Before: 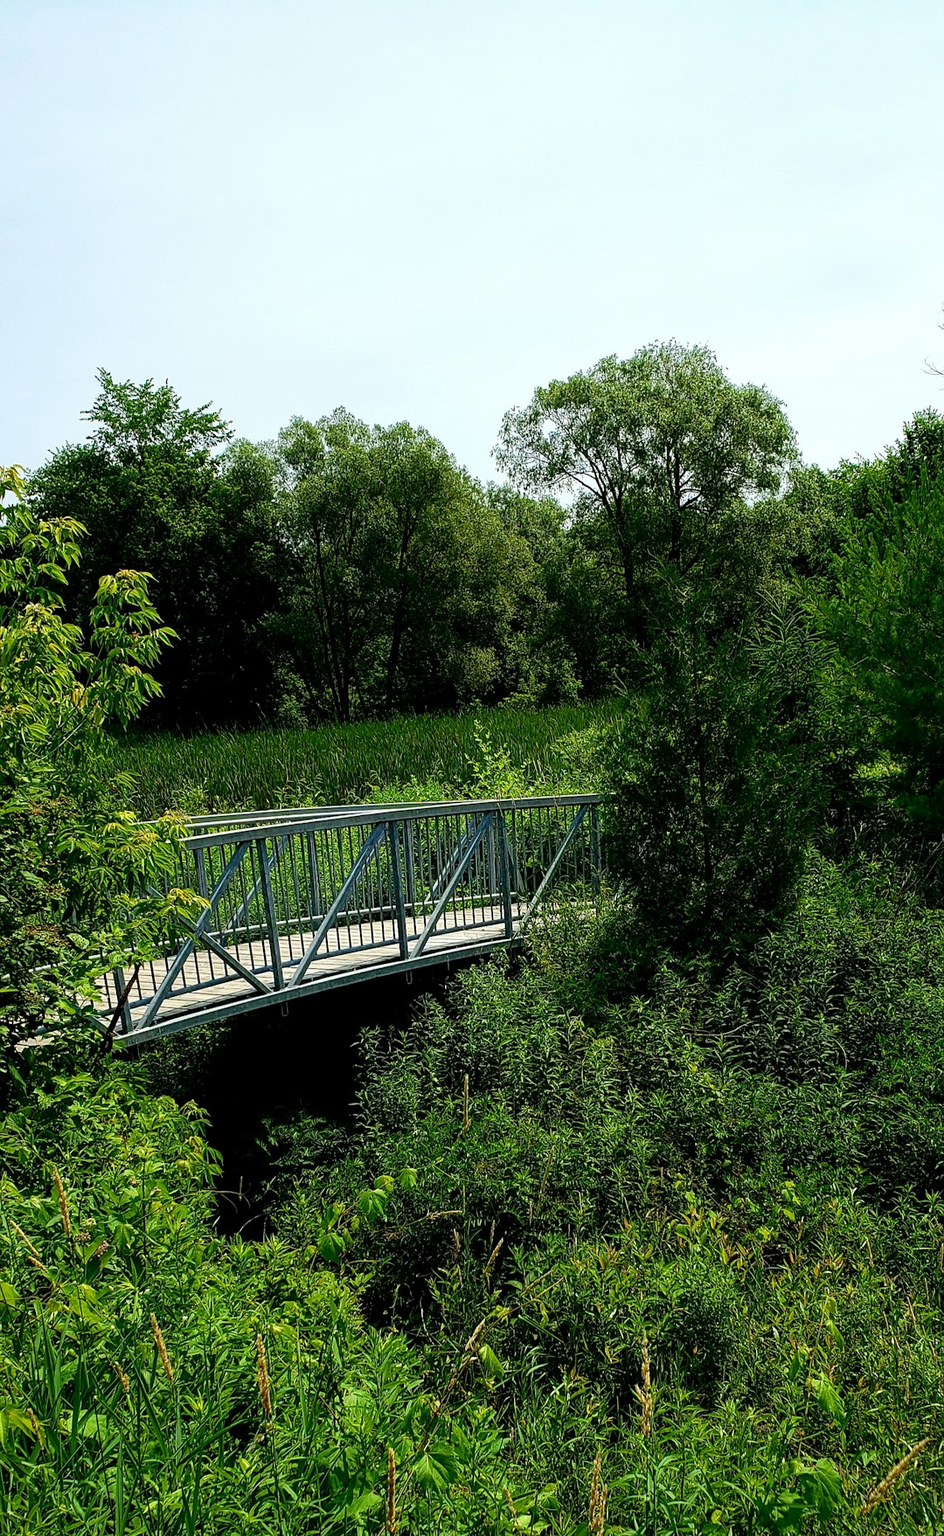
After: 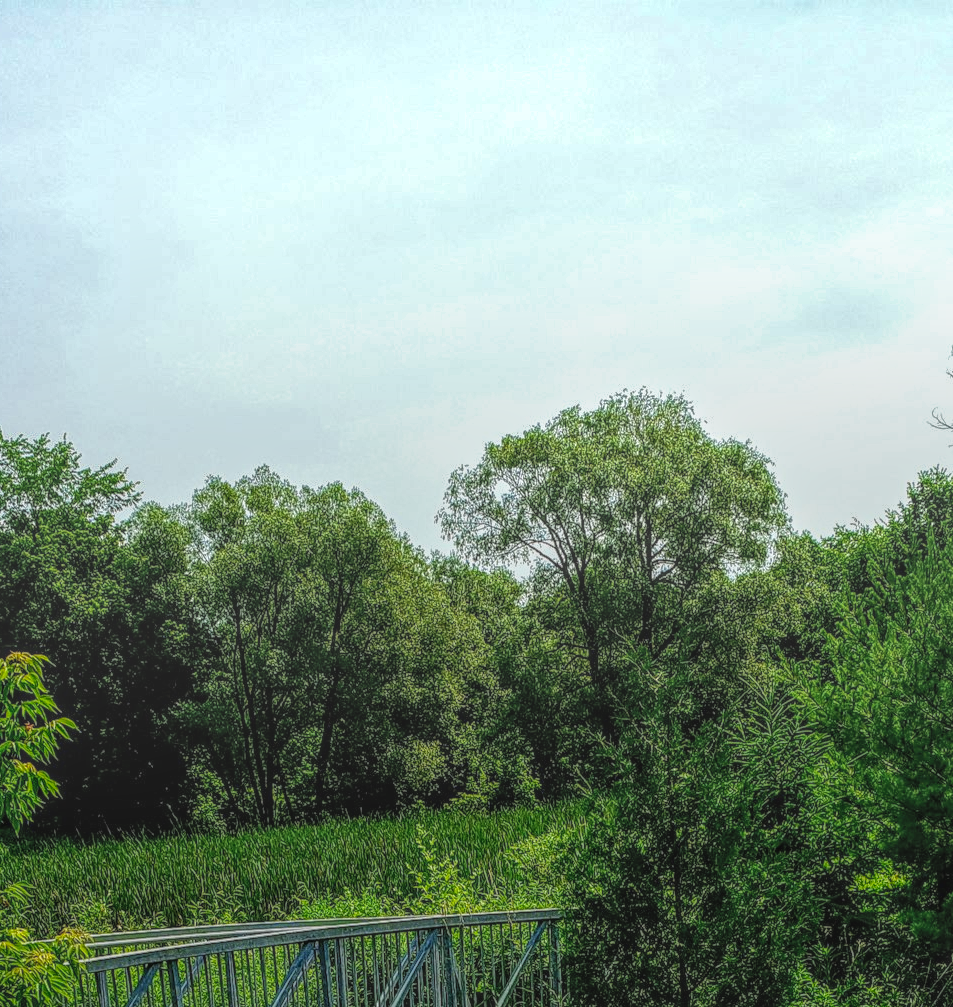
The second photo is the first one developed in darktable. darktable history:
exposure: black level correction -0.003, exposure 0.039 EV, compensate highlight preservation false
local contrast: highlights 20%, shadows 23%, detail 199%, midtone range 0.2
shadows and highlights: low approximation 0.01, soften with gaussian
crop and rotate: left 11.715%, bottom 42.703%
